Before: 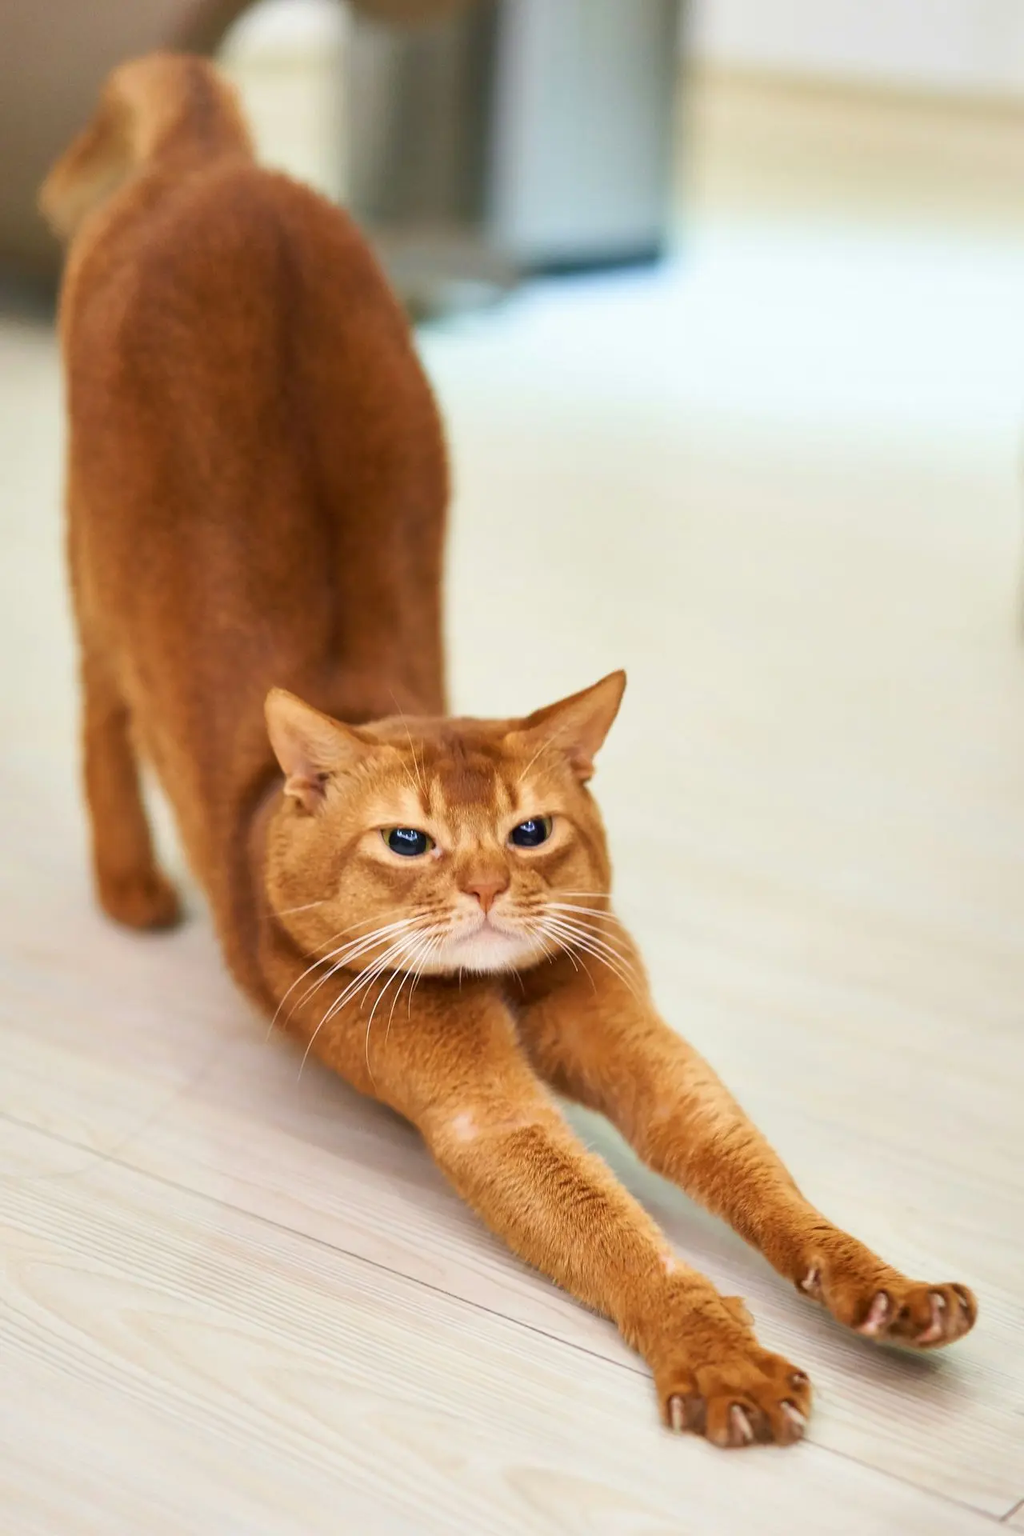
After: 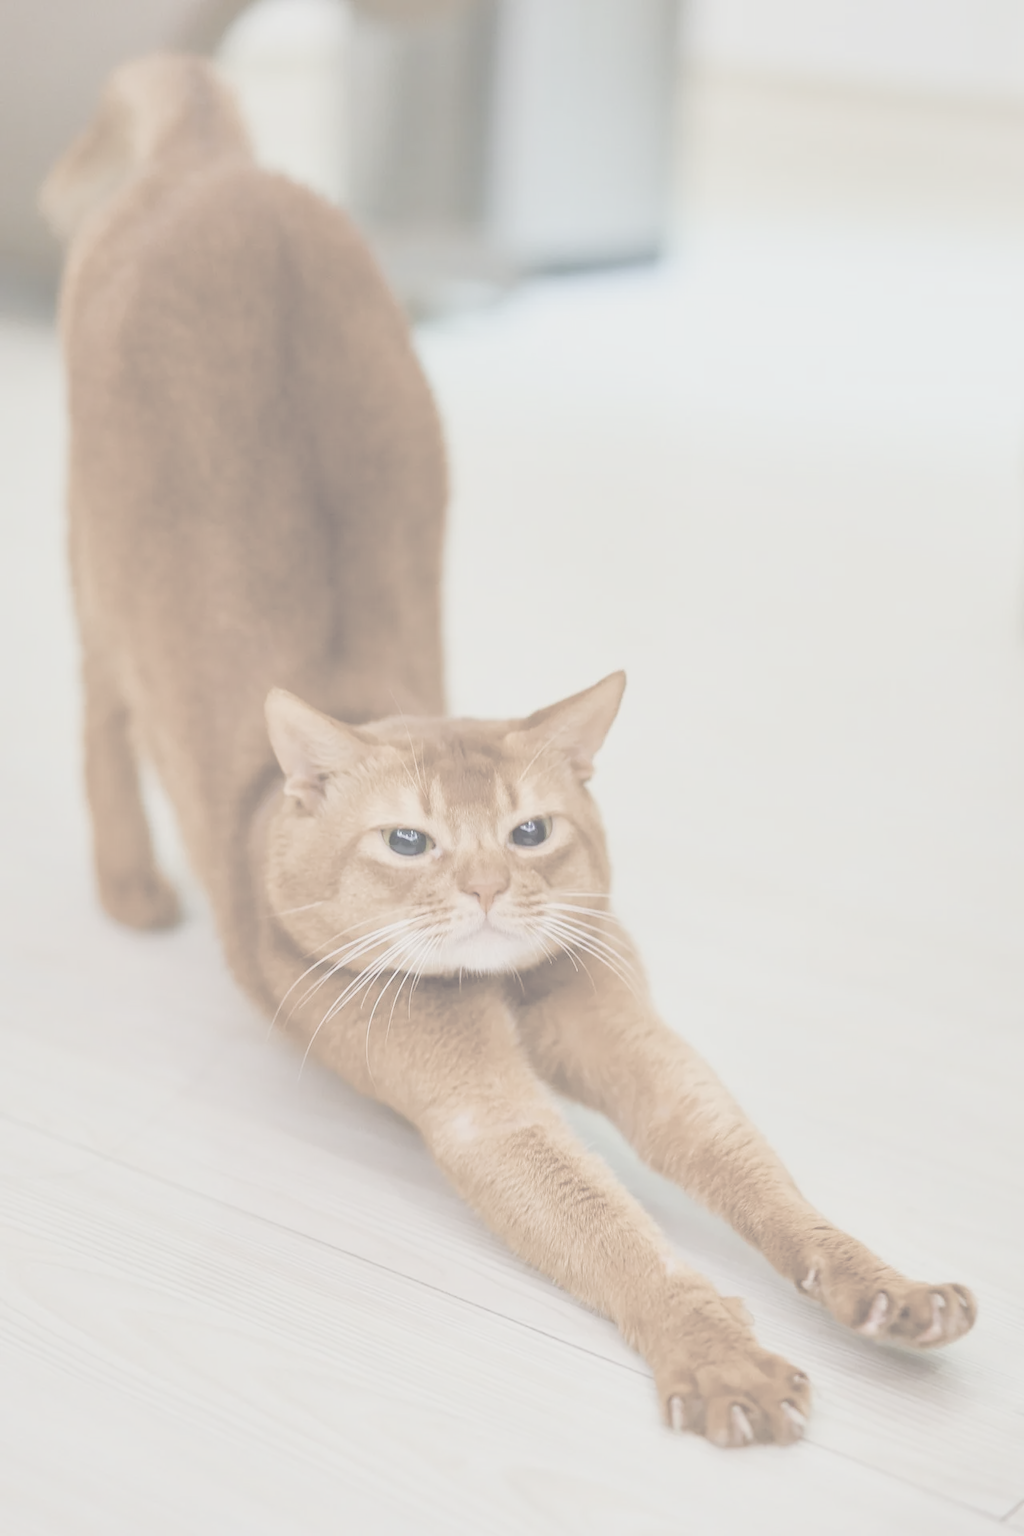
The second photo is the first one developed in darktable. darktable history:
contrast brightness saturation: contrast -0.3, brightness 0.757, saturation -0.794
color balance rgb: perceptual saturation grading › global saturation 34.866%, perceptual saturation grading › highlights -29.919%, perceptual saturation grading › shadows 36.156%
